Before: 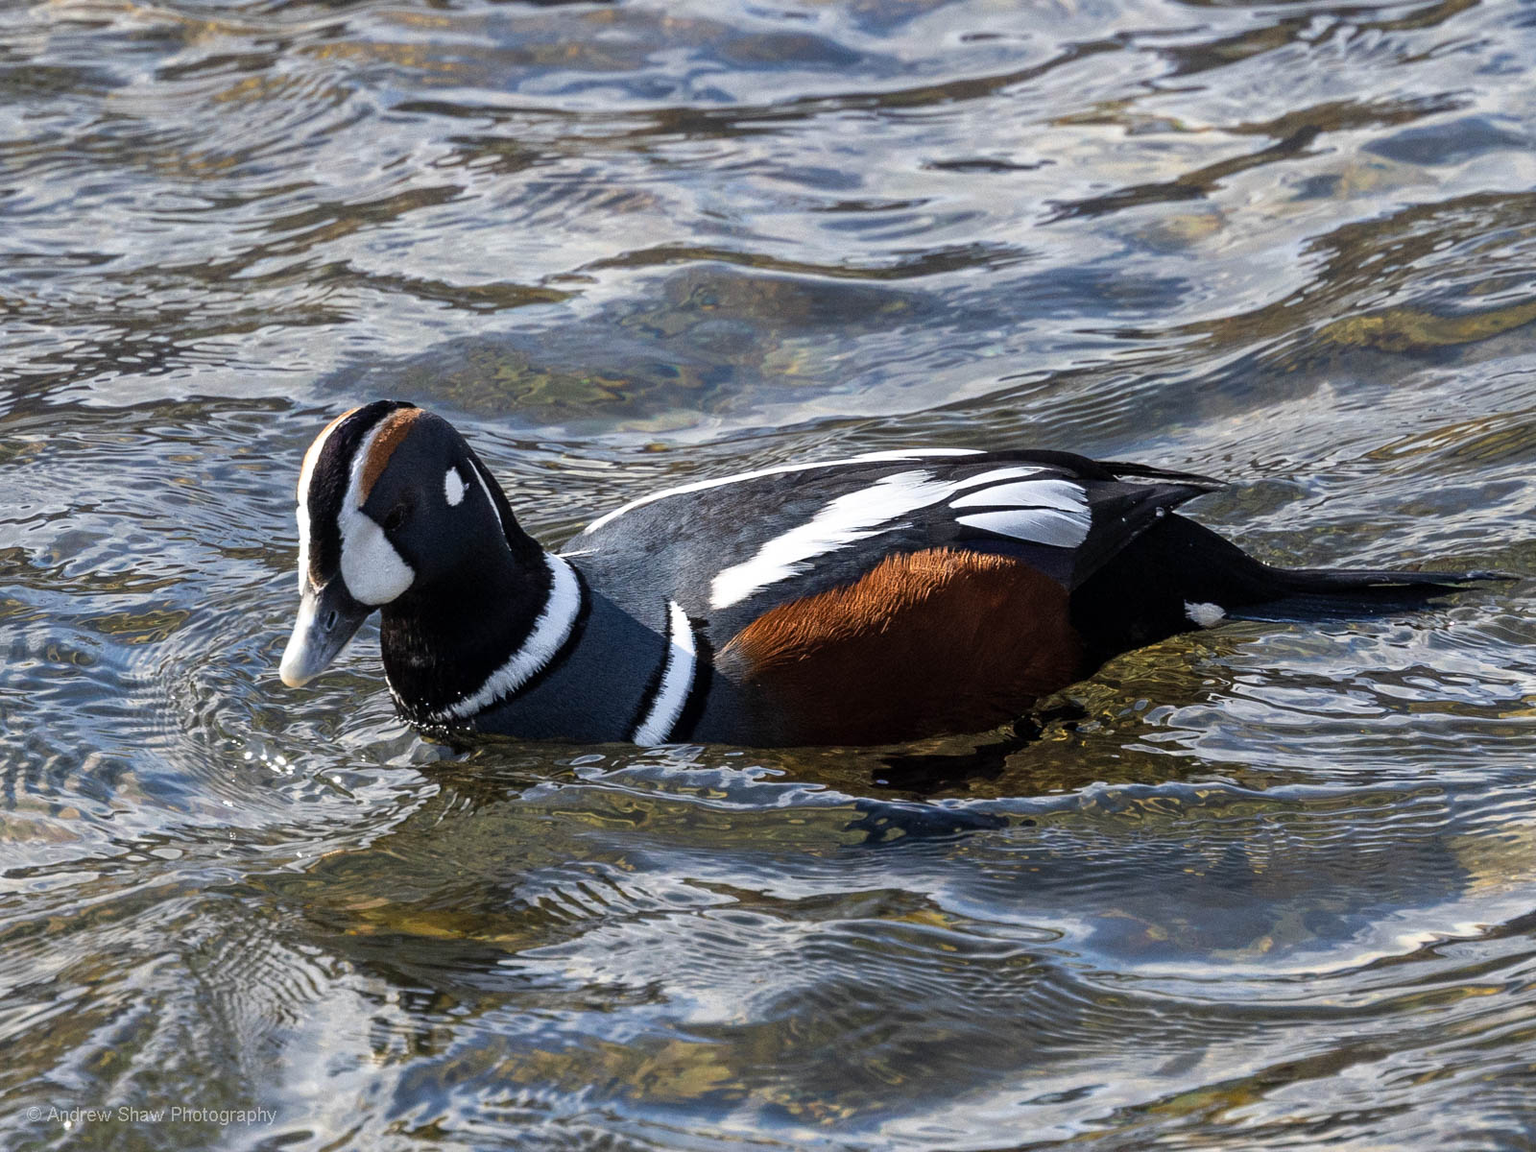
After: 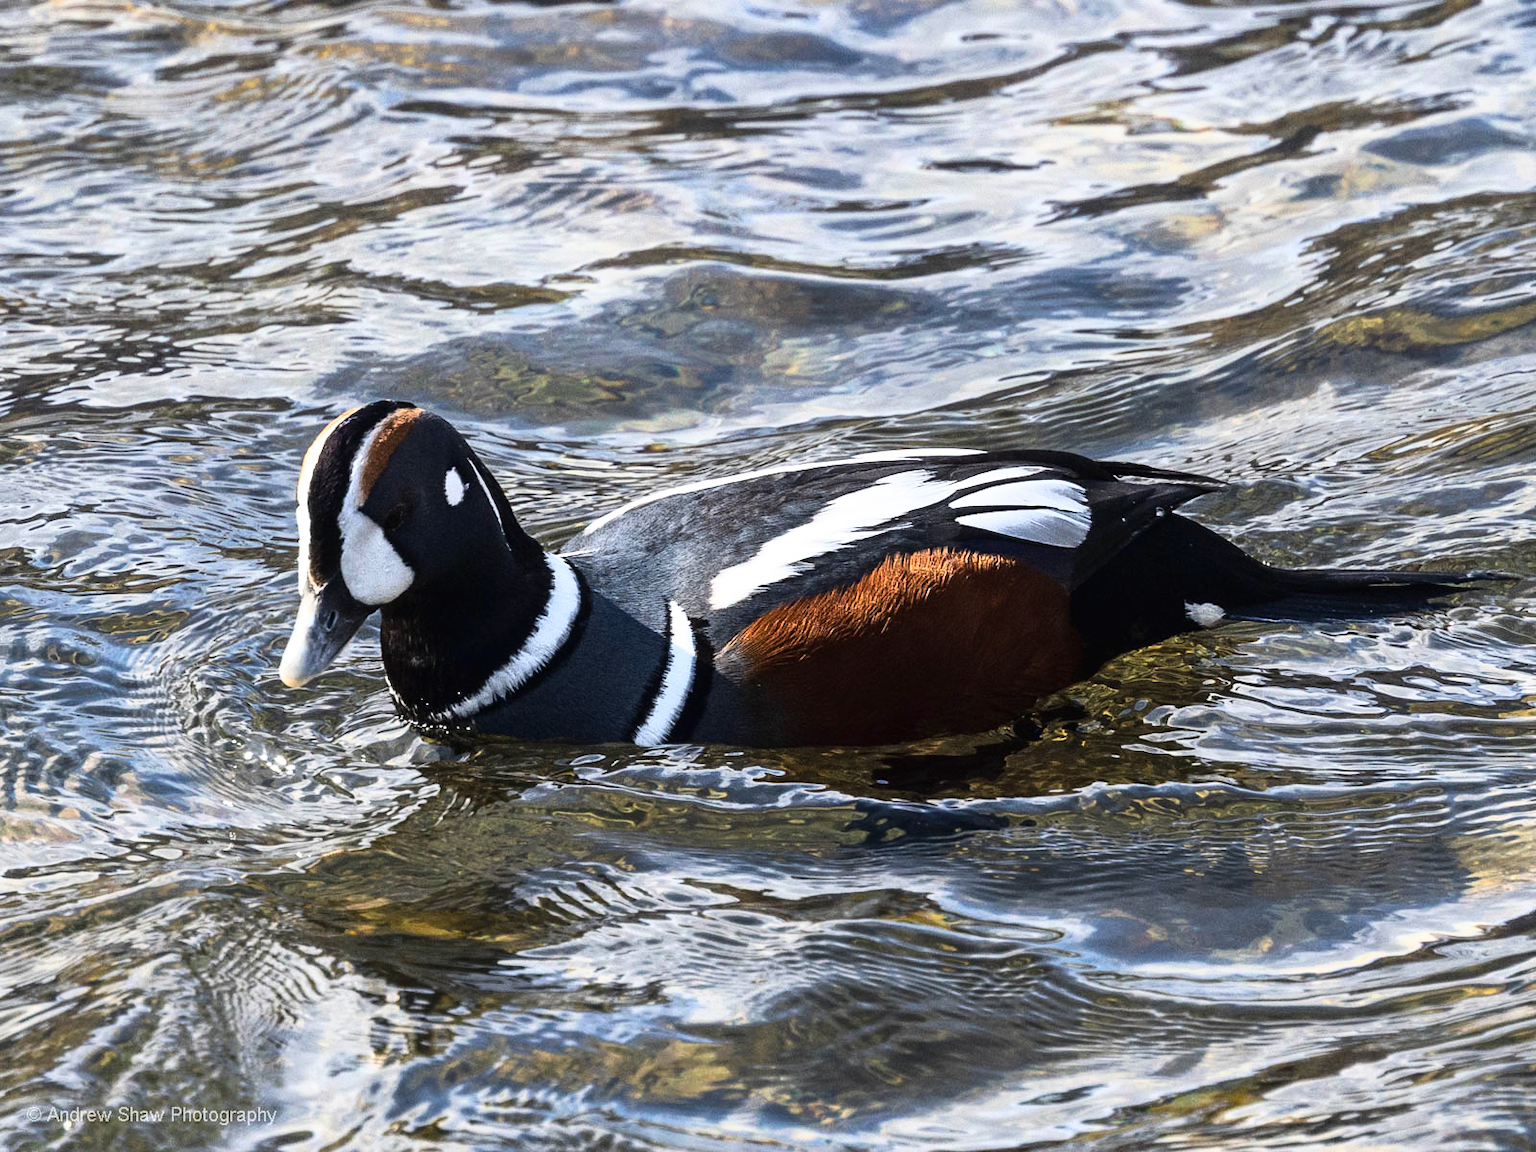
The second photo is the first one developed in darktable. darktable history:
tone curve: curves: ch0 [(0, 0.013) (0.198, 0.175) (0.512, 0.582) (0.625, 0.754) (0.81, 0.934) (1, 1)], color space Lab, linked channels, preserve colors none
